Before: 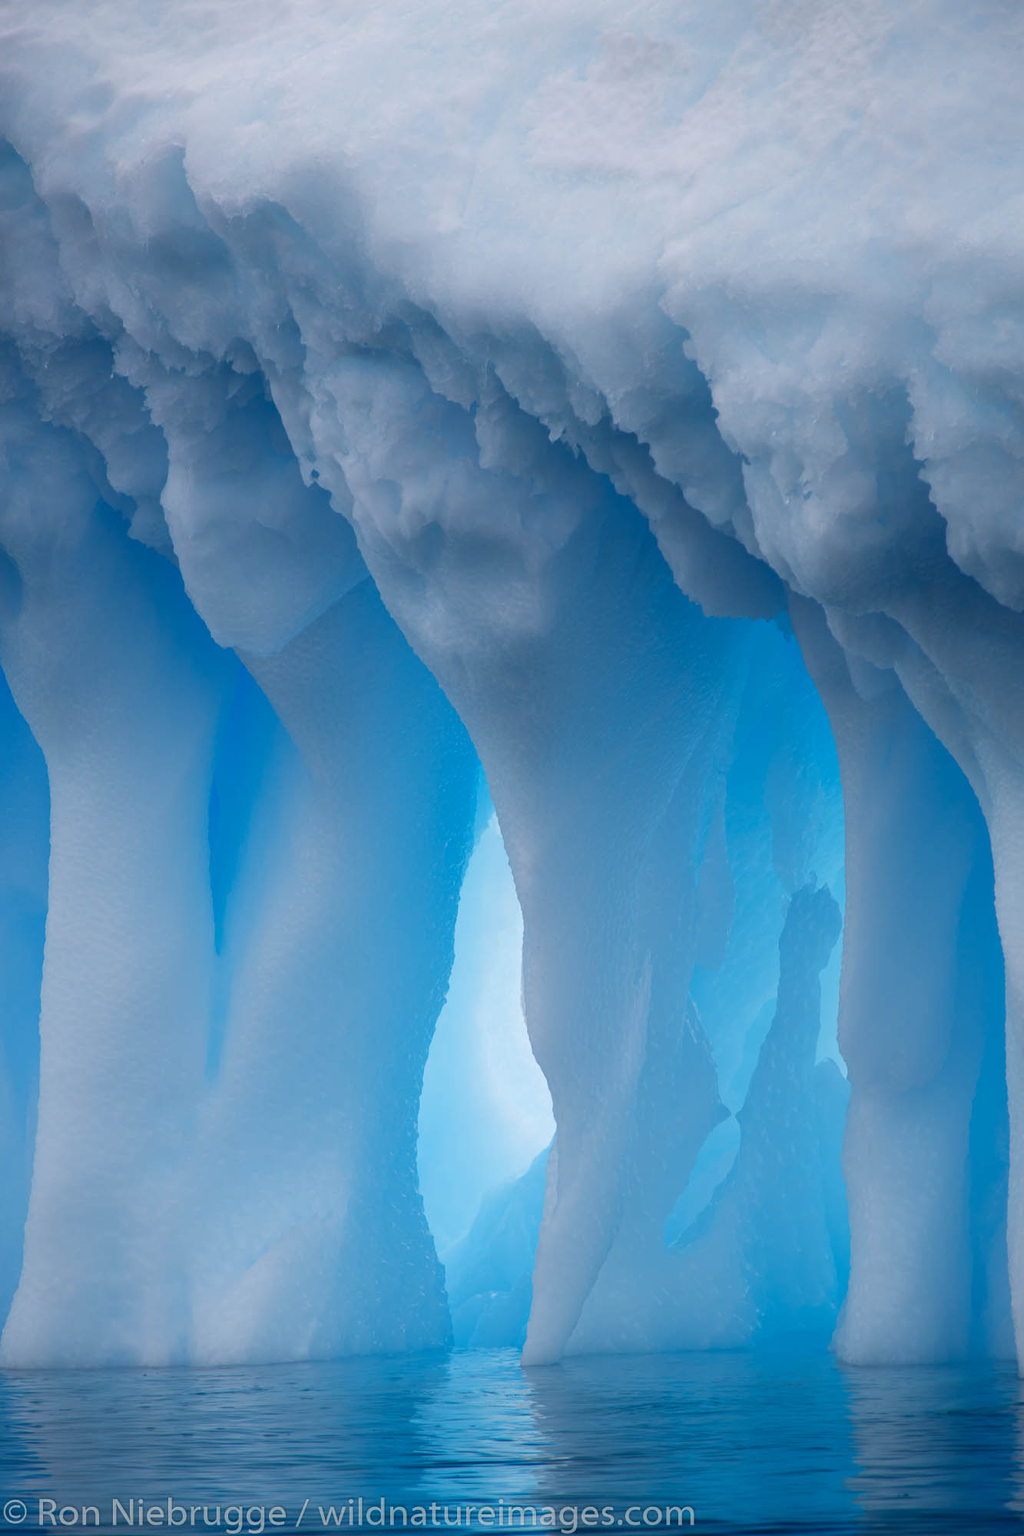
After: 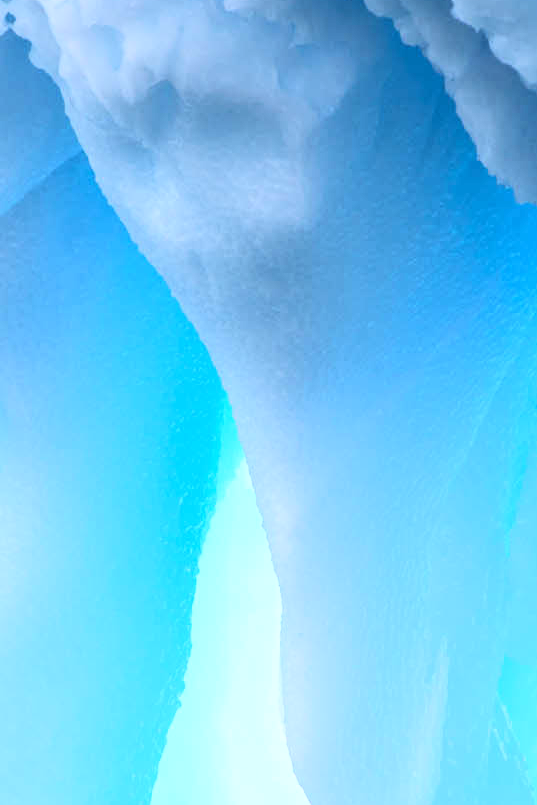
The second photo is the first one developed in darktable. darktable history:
base curve: curves: ch0 [(0, 0) (0.007, 0.004) (0.027, 0.03) (0.046, 0.07) (0.207, 0.54) (0.442, 0.872) (0.673, 0.972) (1, 1)]
crop: left 30.057%, top 29.965%, right 29.645%, bottom 29.771%
